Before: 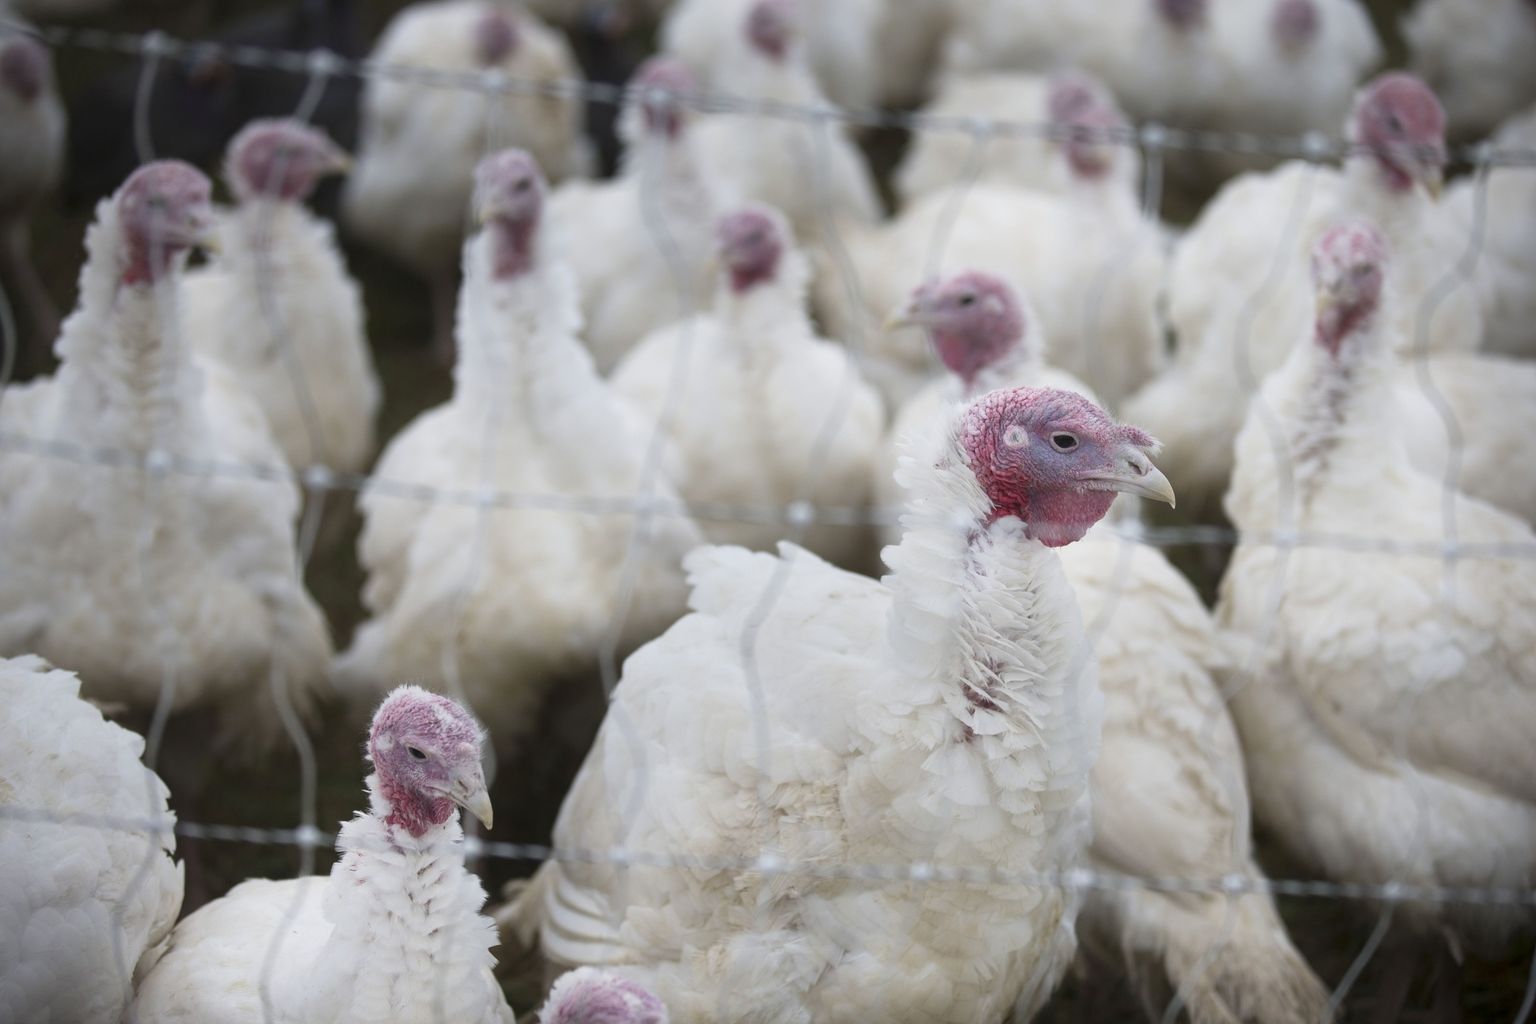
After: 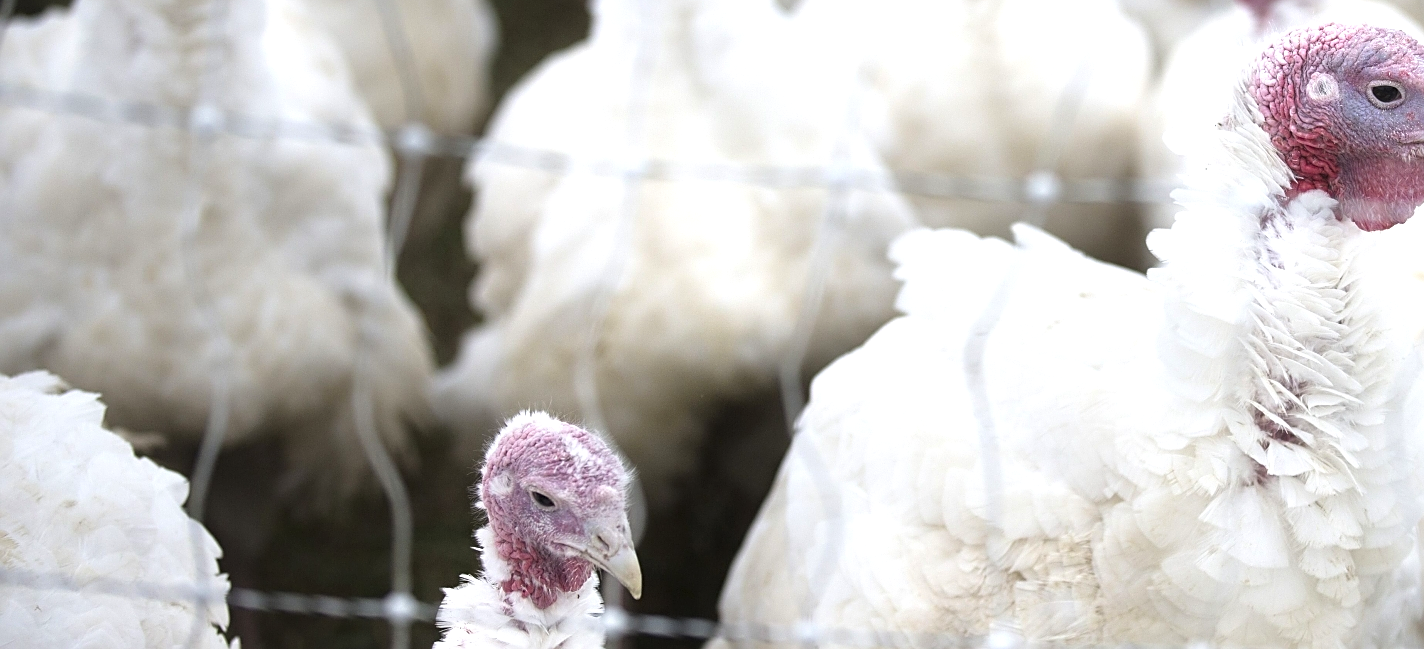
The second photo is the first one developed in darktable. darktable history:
tone equalizer: -8 EV -0.713 EV, -7 EV -0.689 EV, -6 EV -0.626 EV, -5 EV -0.361 EV, -3 EV 0.369 EV, -2 EV 0.6 EV, -1 EV 0.693 EV, +0 EV 0.763 EV
sharpen: on, module defaults
crop: top 36.132%, right 28.007%, bottom 14.85%
